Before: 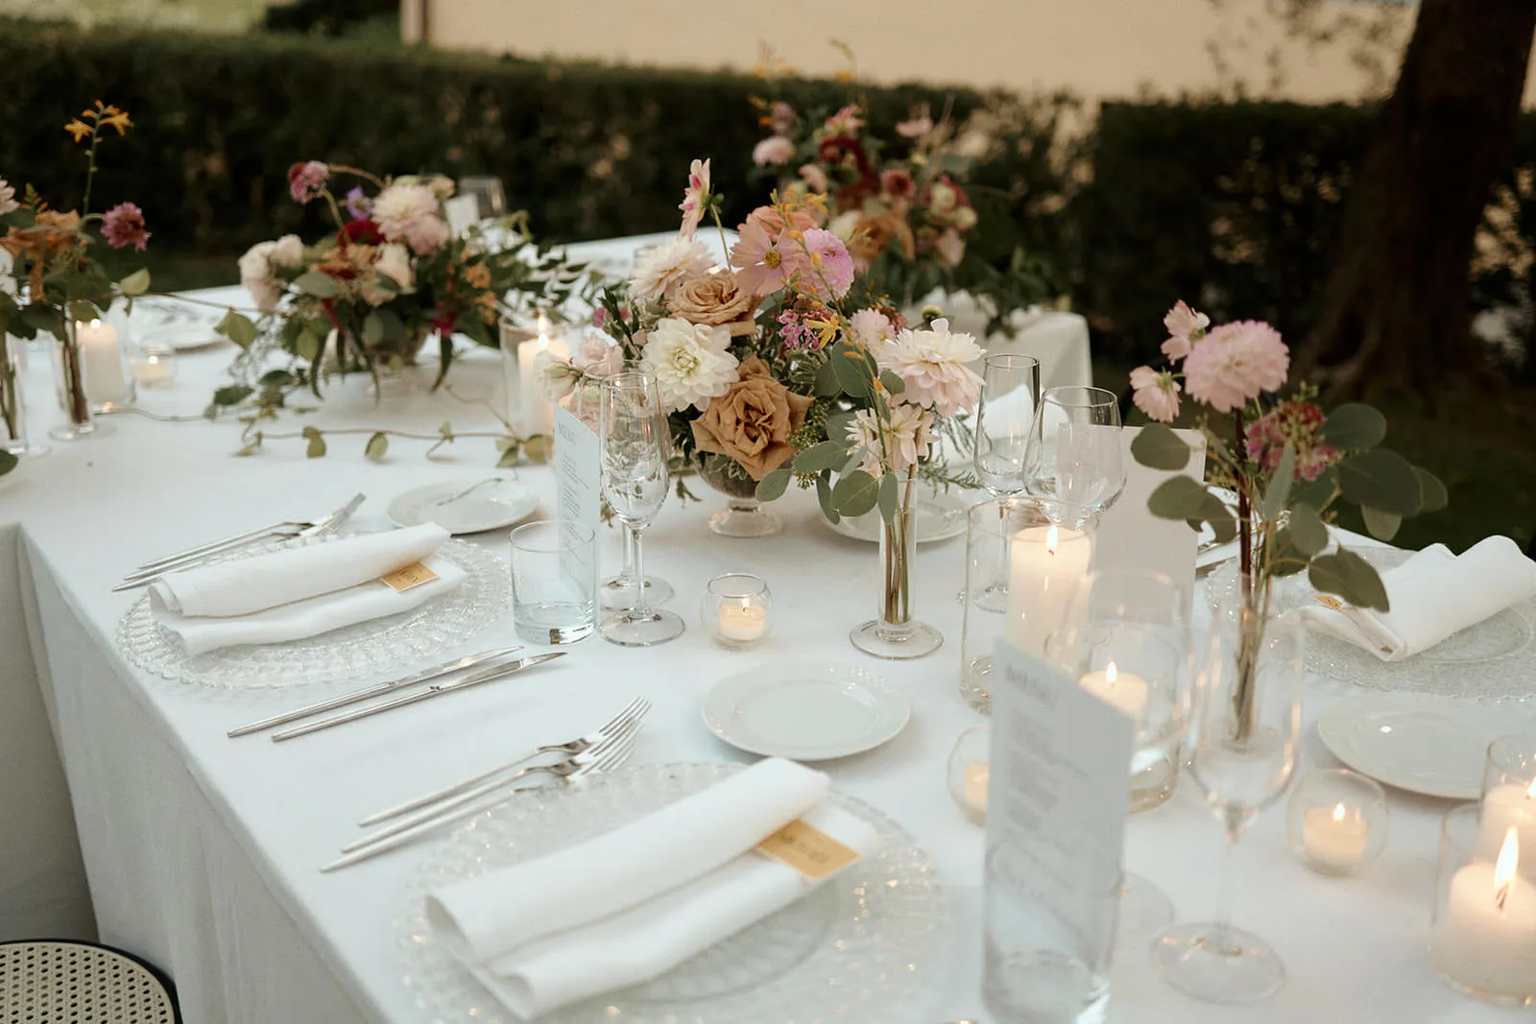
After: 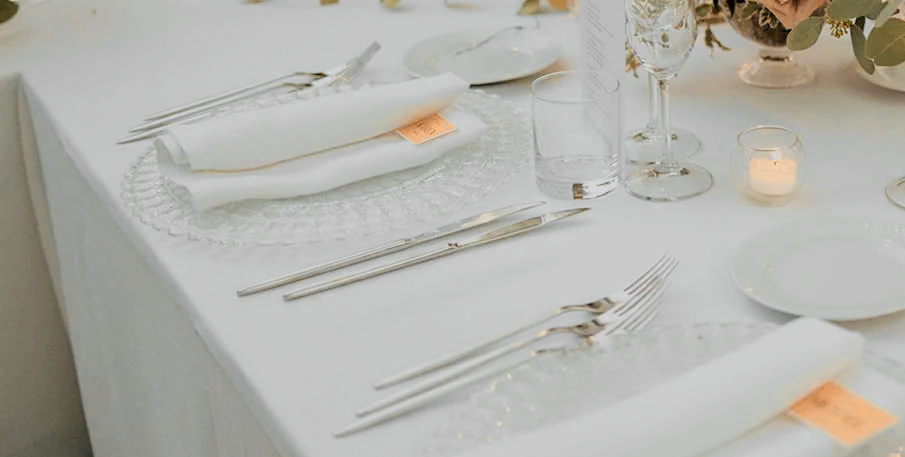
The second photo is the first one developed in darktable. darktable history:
crop: top 44.295%, right 43.431%, bottom 12.817%
color zones: curves: ch0 [(0.009, 0.528) (0.136, 0.6) (0.255, 0.586) (0.39, 0.528) (0.522, 0.584) (0.686, 0.736) (0.849, 0.561)]; ch1 [(0.045, 0.781) (0.14, 0.416) (0.257, 0.695) (0.442, 0.032) (0.738, 0.338) (0.818, 0.632) (0.891, 0.741) (1, 0.704)]; ch2 [(0, 0.667) (0.141, 0.52) (0.26, 0.37) (0.474, 0.432) (0.743, 0.286)]
filmic rgb: black relative exposure -7.65 EV, white relative exposure 4.56 EV, hardness 3.61, color science v6 (2022)
